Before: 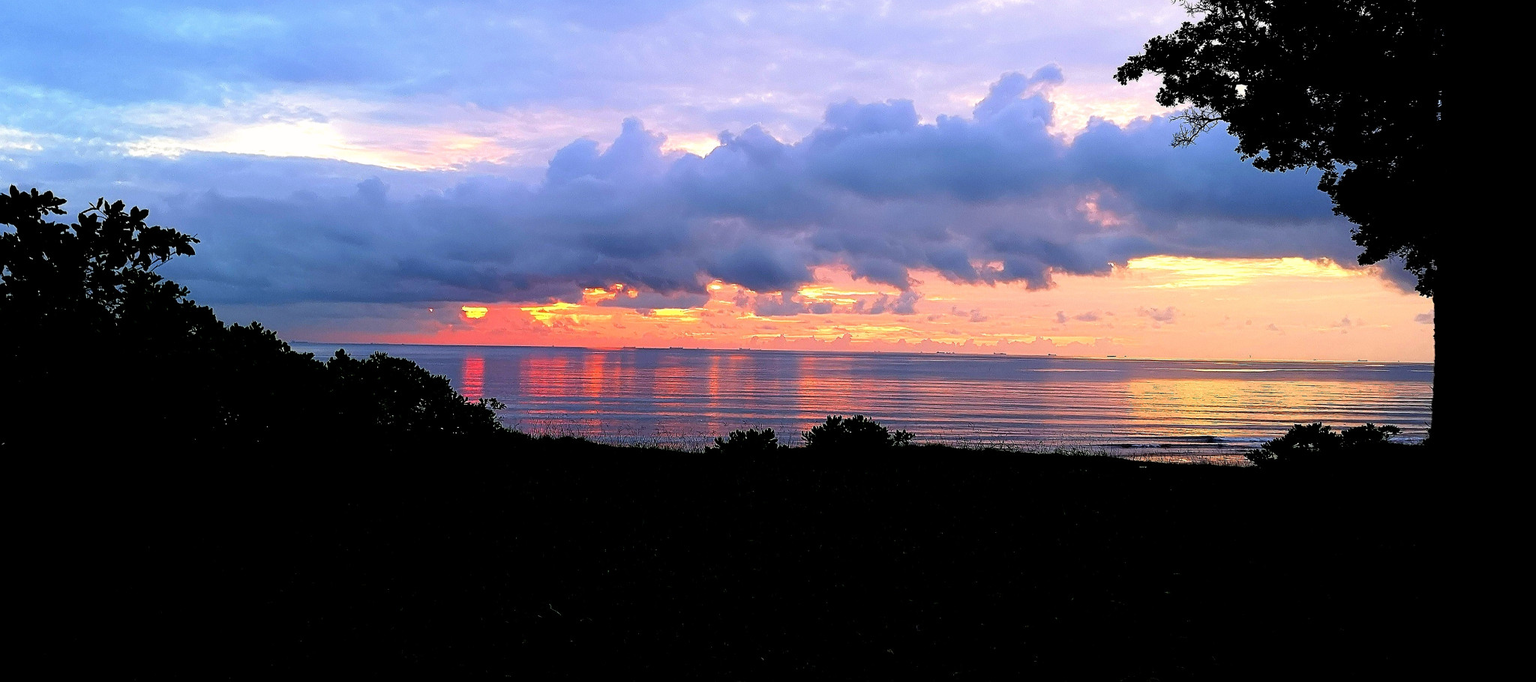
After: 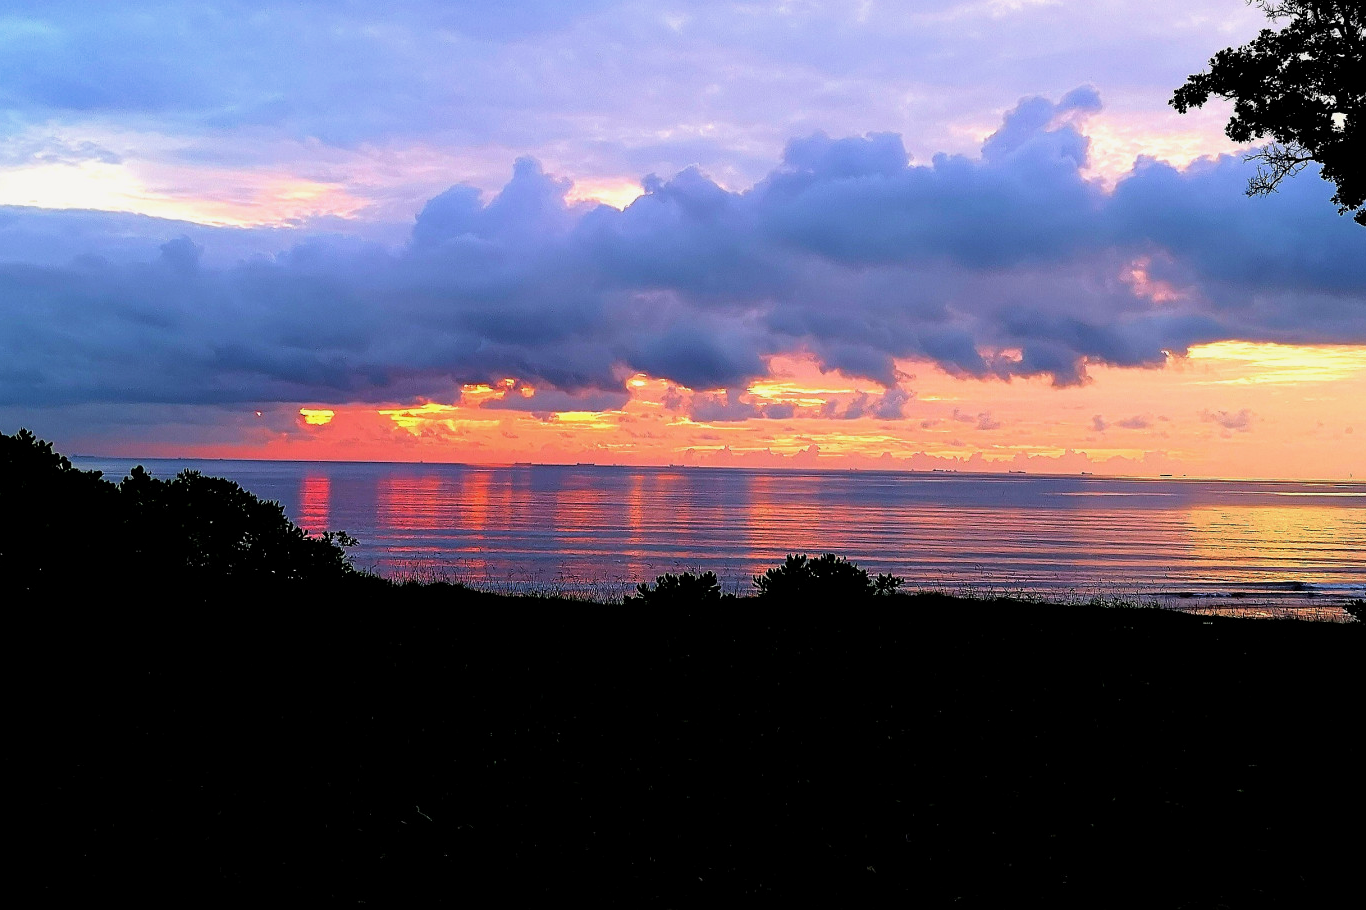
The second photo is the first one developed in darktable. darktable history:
crop and rotate: left 15.446%, right 17.836%
exposure: black level correction 0.001, exposure -0.125 EV, compensate exposure bias true, compensate highlight preservation false
velvia: on, module defaults
